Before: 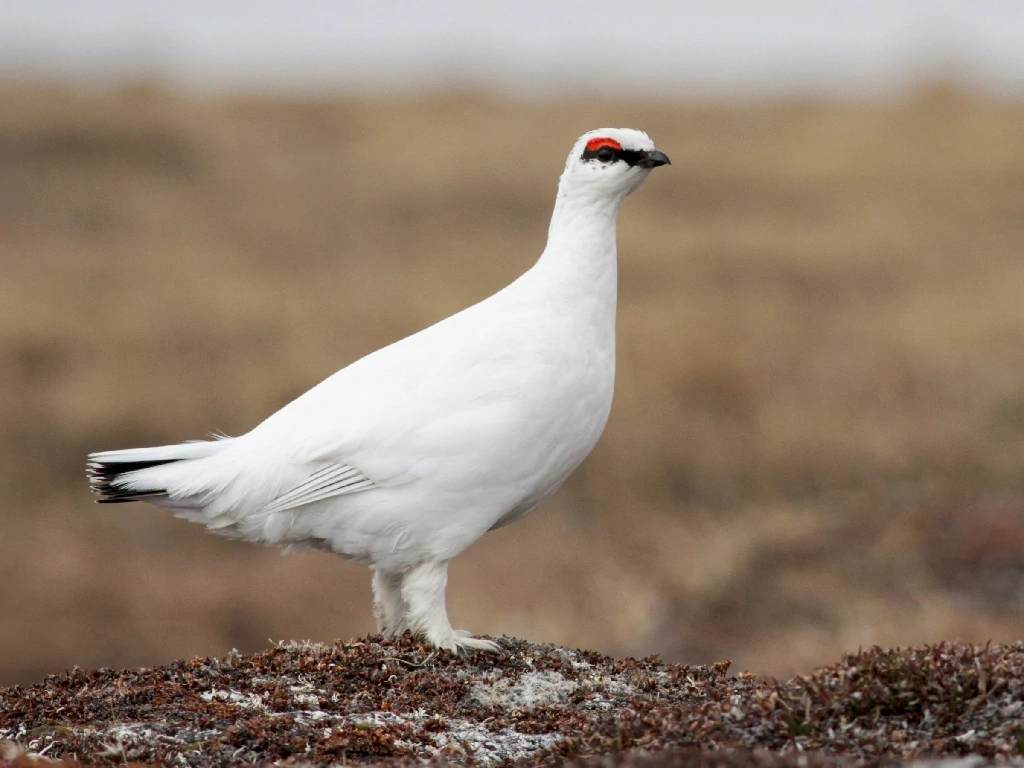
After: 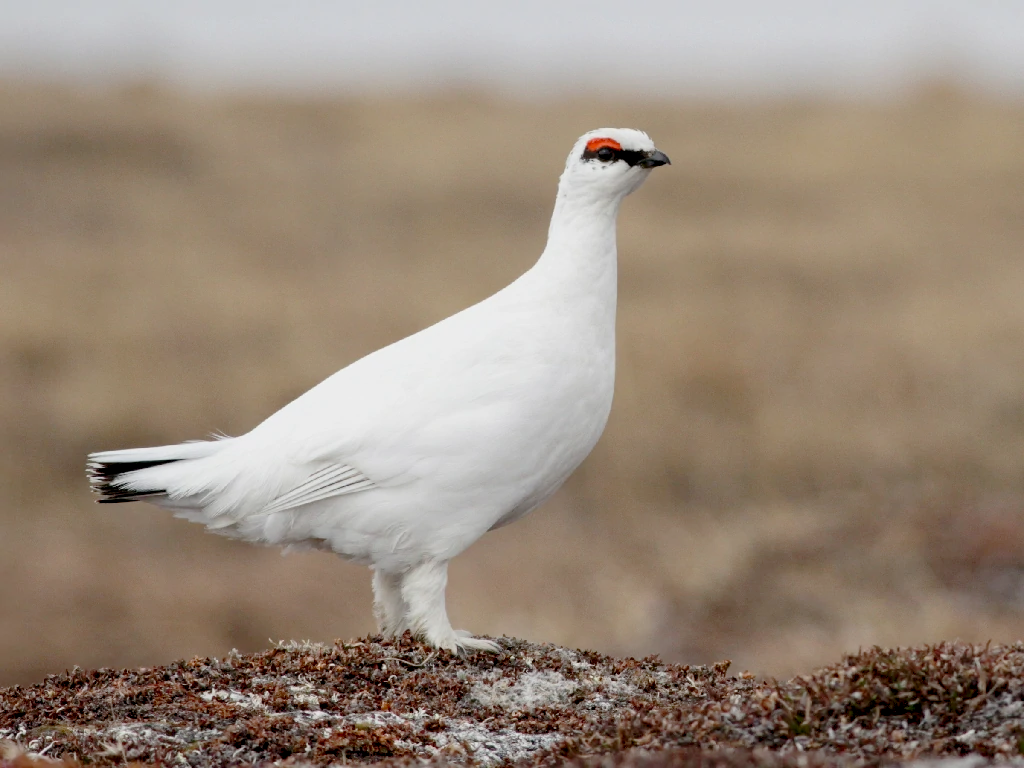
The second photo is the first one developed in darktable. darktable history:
tone curve: curves: ch0 [(0.047, 0) (0.292, 0.352) (0.657, 0.678) (1, 0.958)], preserve colors none
